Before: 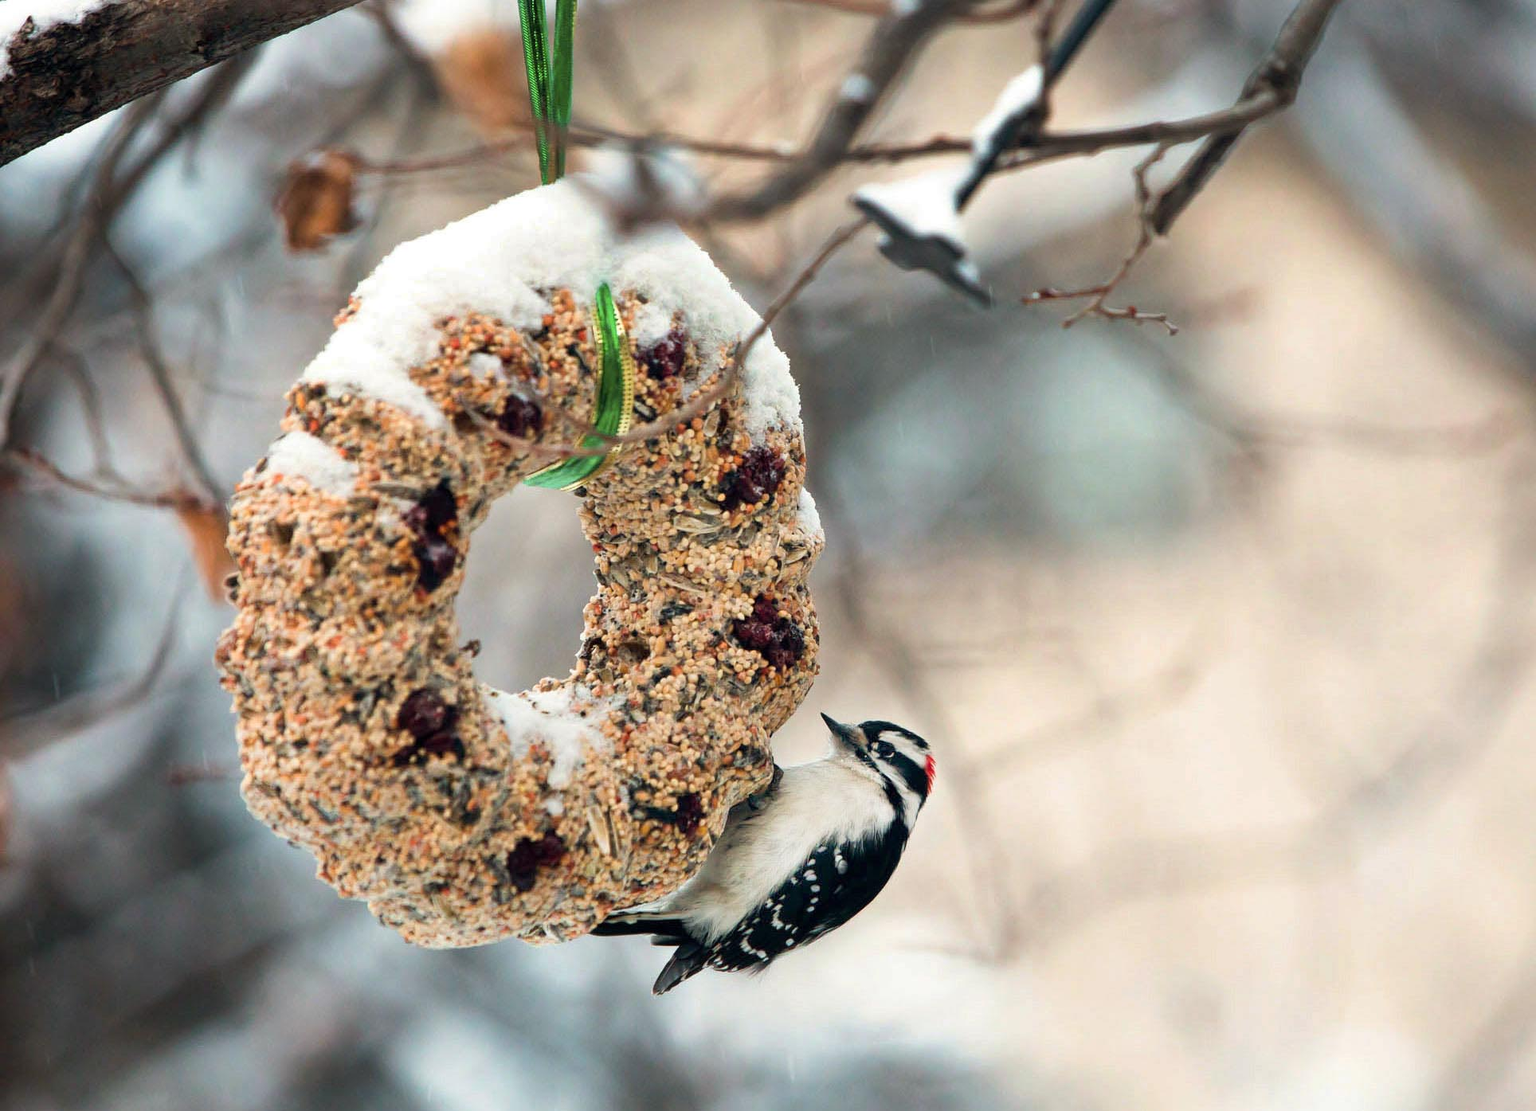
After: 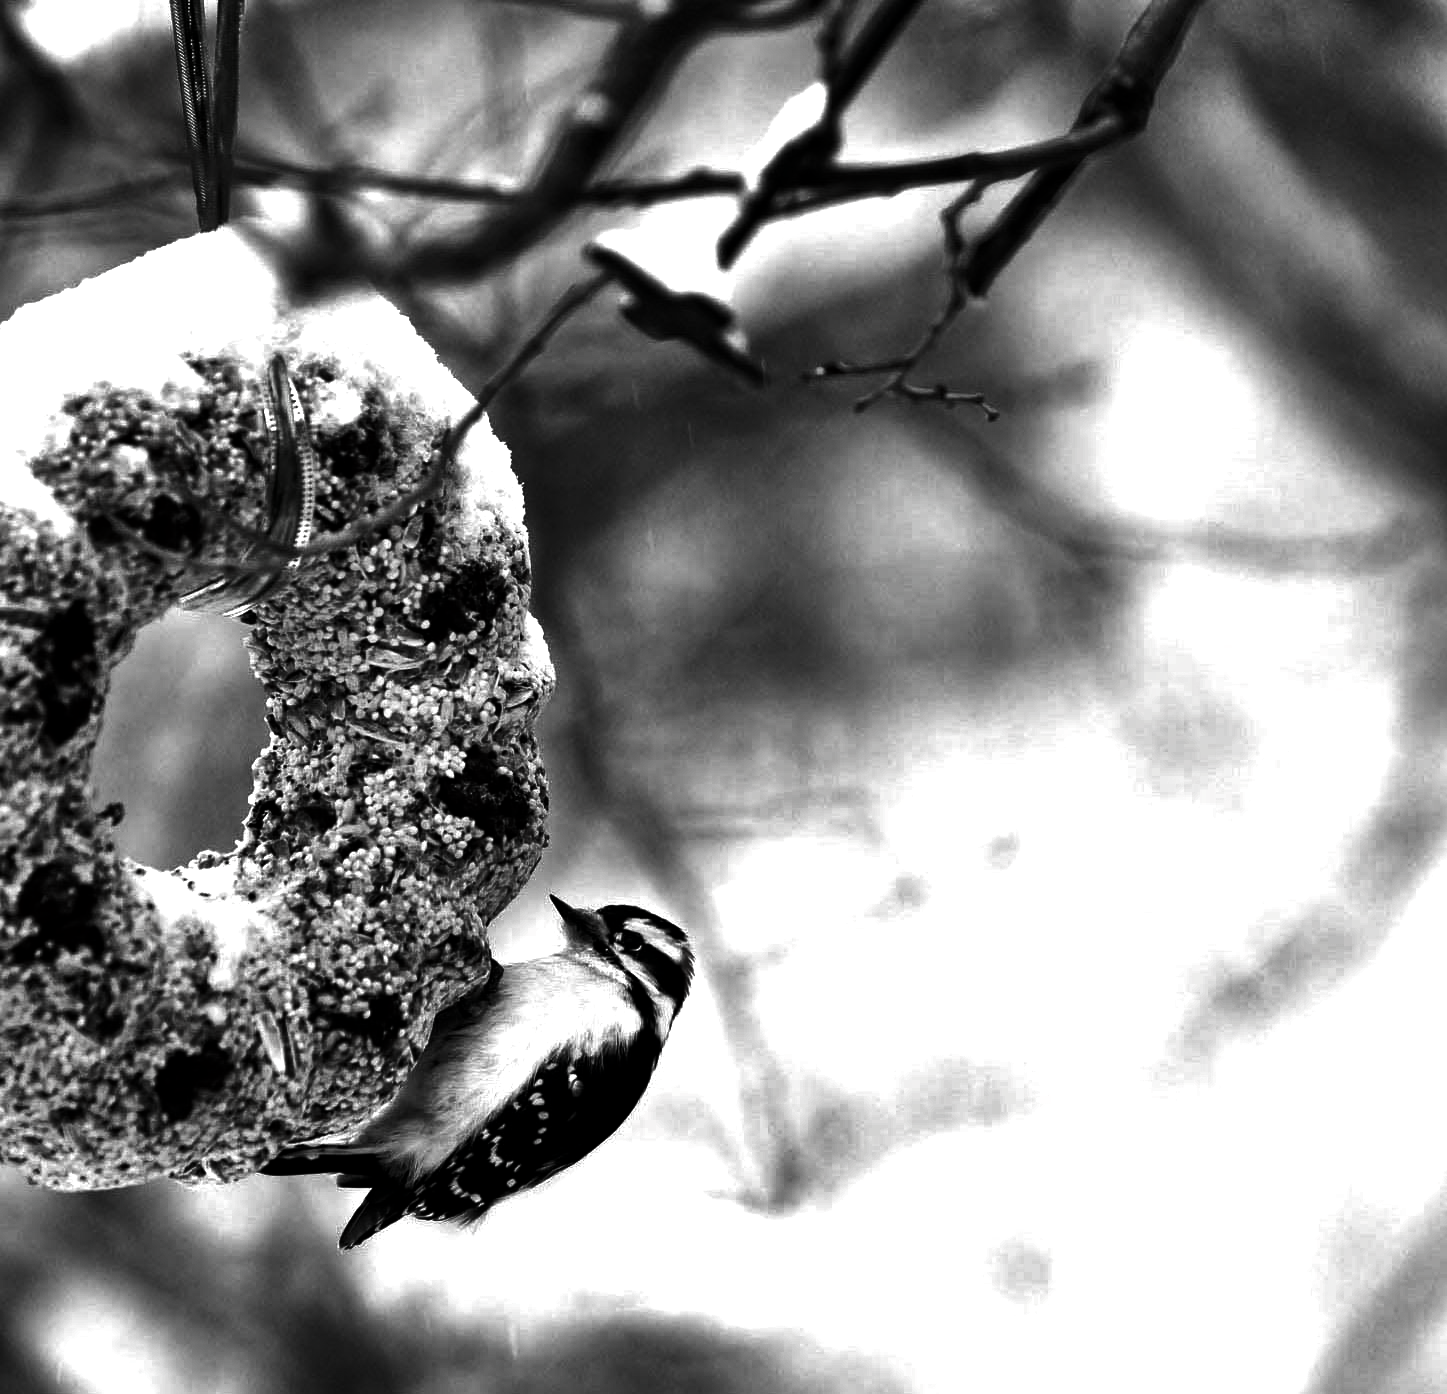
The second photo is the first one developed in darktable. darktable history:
haze removal: compatibility mode true, adaptive false
shadows and highlights: shadows 73.36, highlights -25.6, soften with gaussian
exposure: exposure 0.566 EV, compensate highlight preservation false
crop and rotate: left 24.931%
contrast brightness saturation: contrast 0.016, brightness -0.982, saturation -0.989
